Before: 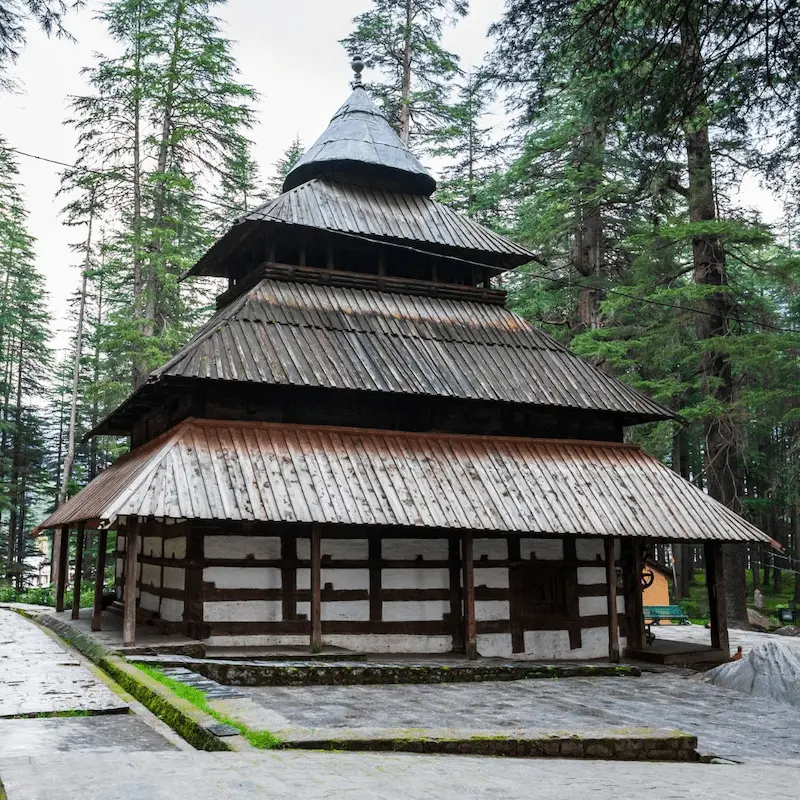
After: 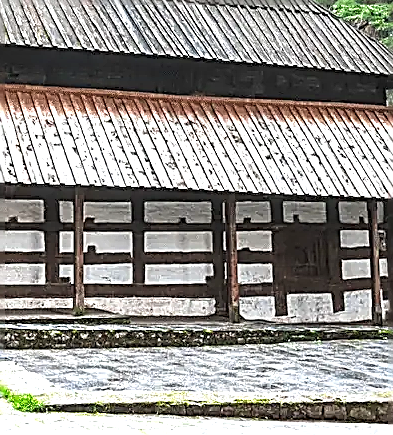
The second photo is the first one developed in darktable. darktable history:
local contrast: on, module defaults
exposure: black level correction -0.002, exposure 1.357 EV, compensate highlight preservation false
crop: left 29.647%, top 42.144%, right 21.158%, bottom 3.481%
sharpen: amount 1.998
